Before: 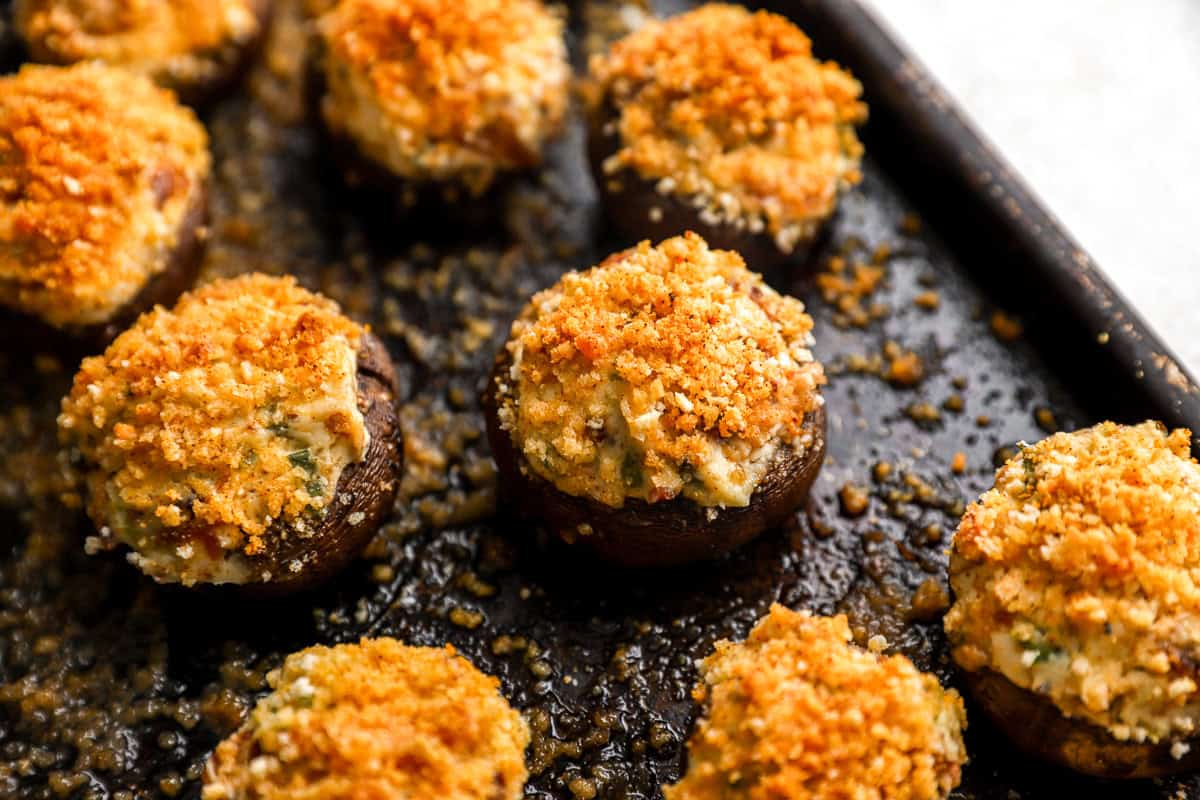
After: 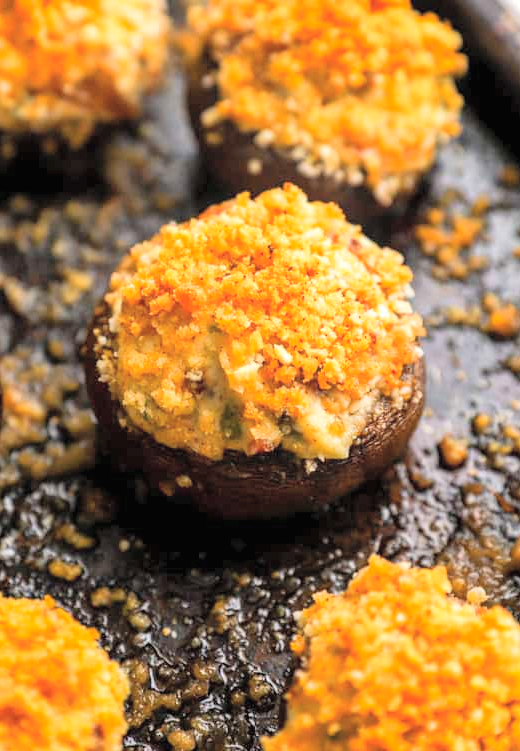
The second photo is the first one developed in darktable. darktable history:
exposure: black level correction 0, exposure 0.7 EV, compensate exposure bias true, compensate highlight preservation false
global tonemap: drago (0.7, 100)
crop: left 33.452%, top 6.025%, right 23.155%
